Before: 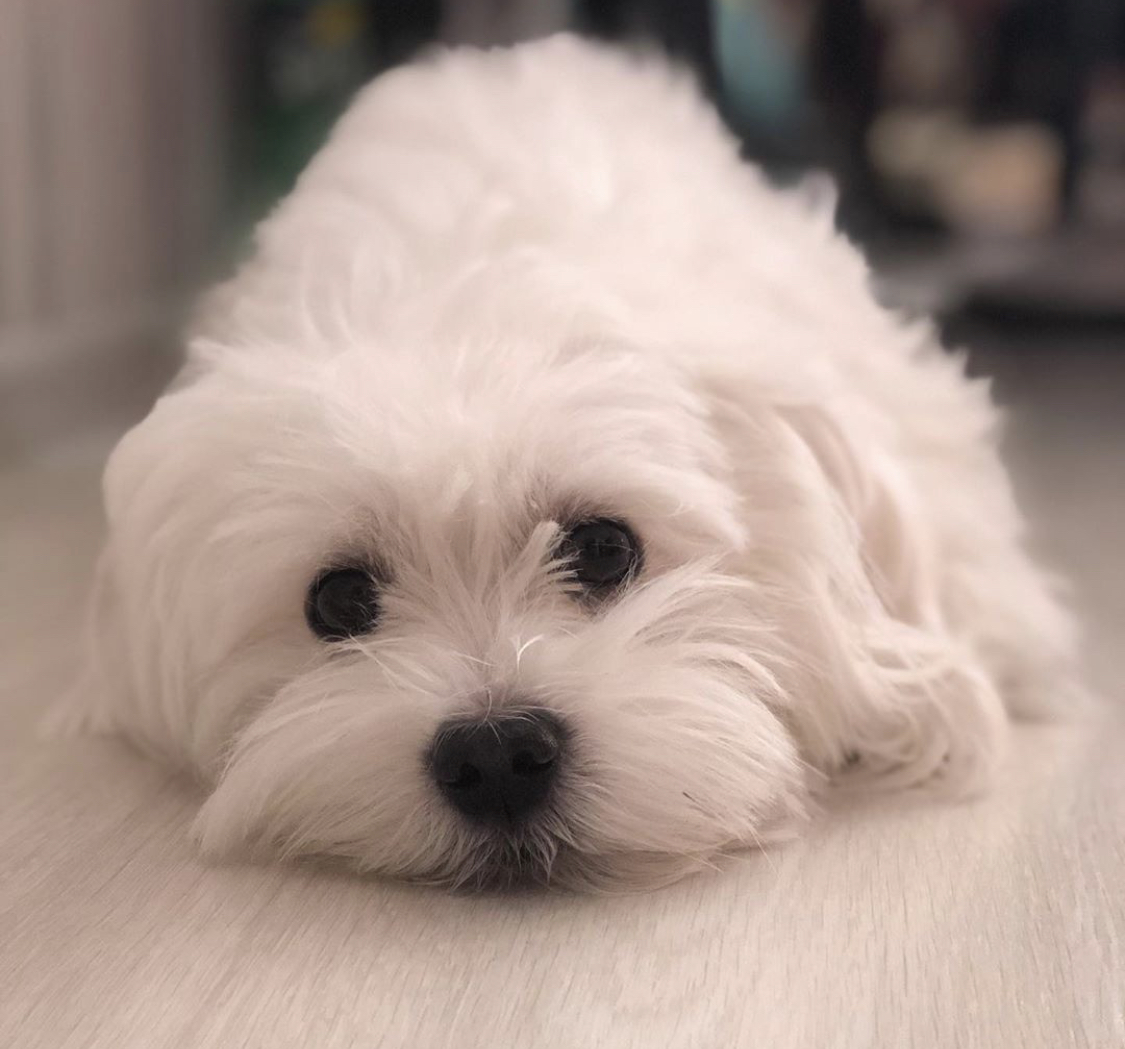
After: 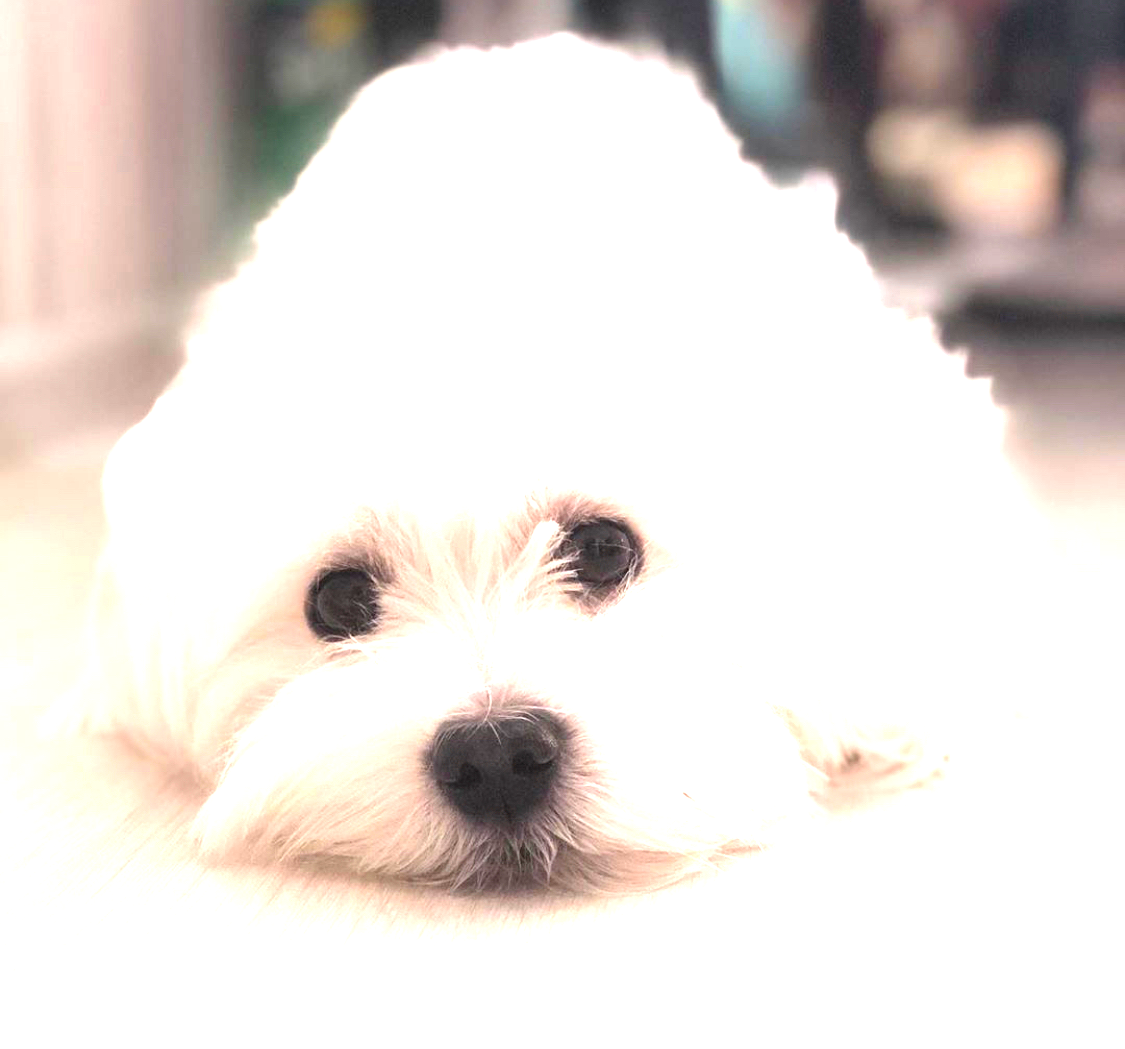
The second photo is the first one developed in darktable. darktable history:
exposure: exposure 1.998 EV, compensate highlight preservation false
